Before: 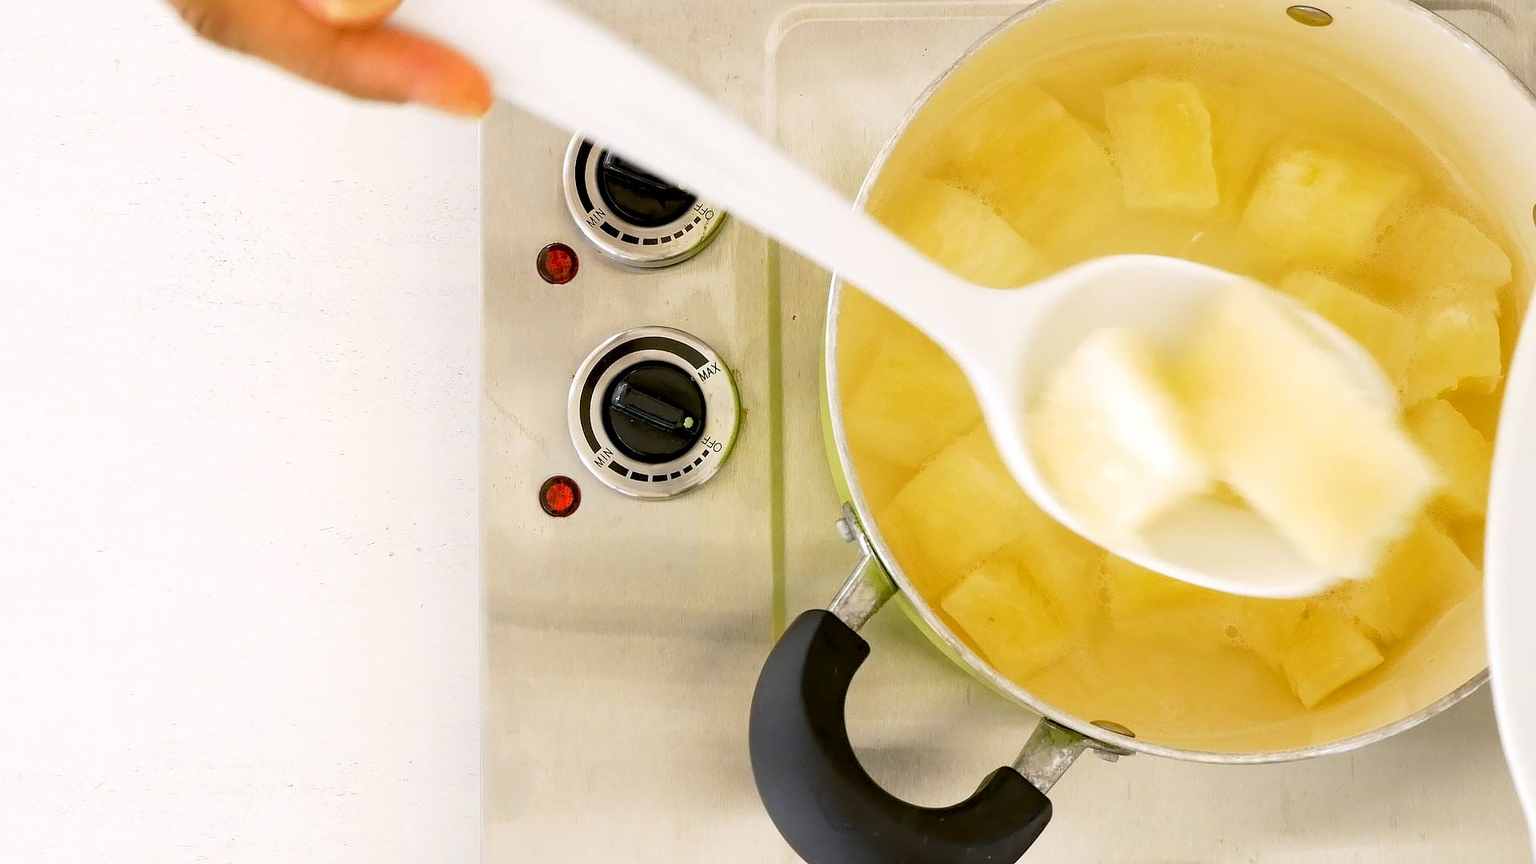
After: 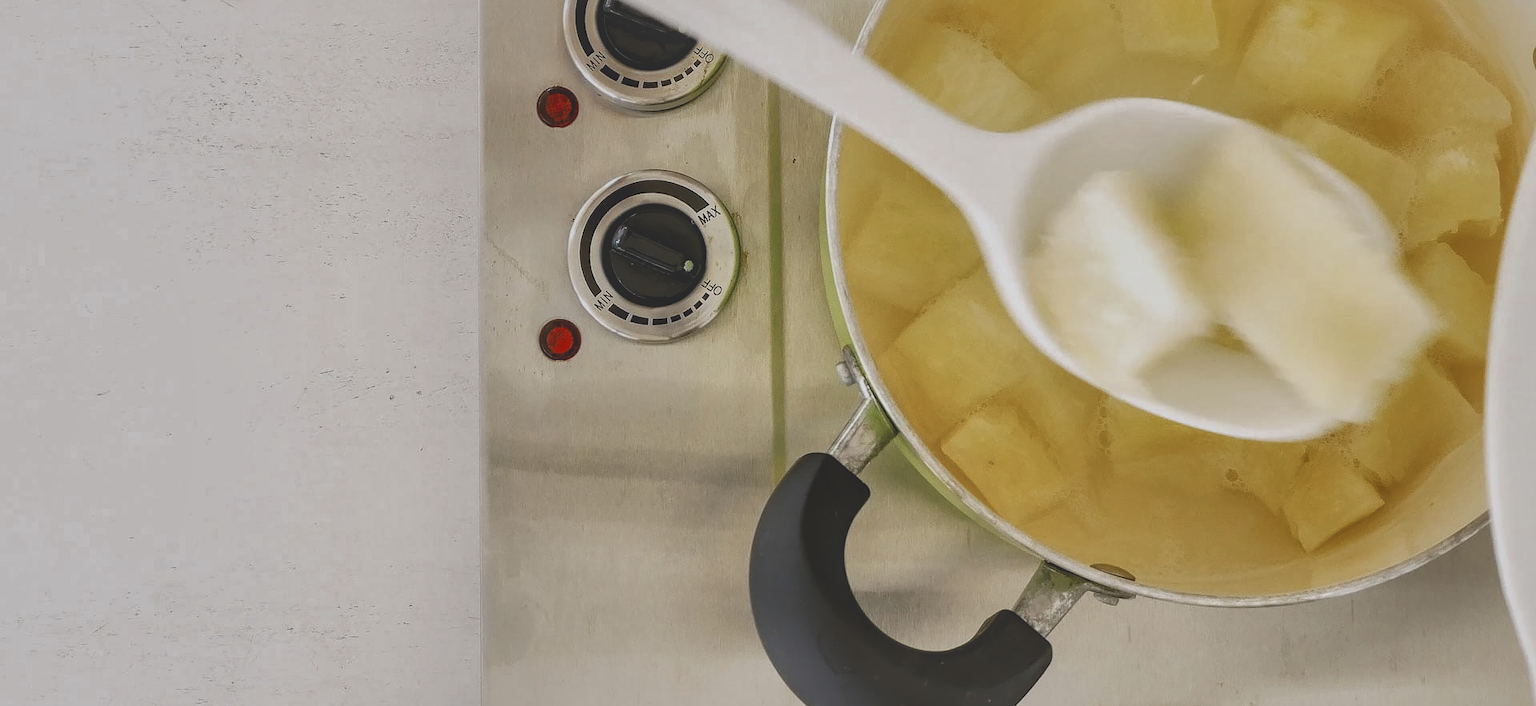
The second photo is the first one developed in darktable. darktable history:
color zones: curves: ch0 [(0, 0.5) (0.125, 0.4) (0.25, 0.5) (0.375, 0.4) (0.5, 0.4) (0.625, 0.6) (0.75, 0.6) (0.875, 0.5)]; ch1 [(0, 0.4) (0.125, 0.5) (0.25, 0.4) (0.375, 0.4) (0.5, 0.4) (0.625, 0.4) (0.75, 0.5) (0.875, 0.4)]; ch2 [(0, 0.6) (0.125, 0.5) (0.25, 0.5) (0.375, 0.6) (0.5, 0.6) (0.625, 0.5) (0.75, 0.5) (0.875, 0.5)]
local contrast: detail 130%
shadows and highlights: highlights -59.74, highlights color adjustment 0.255%
crop and rotate: top 18.152%
exposure: black level correction -0.035, exposure -0.497 EV, compensate exposure bias true, compensate highlight preservation false
